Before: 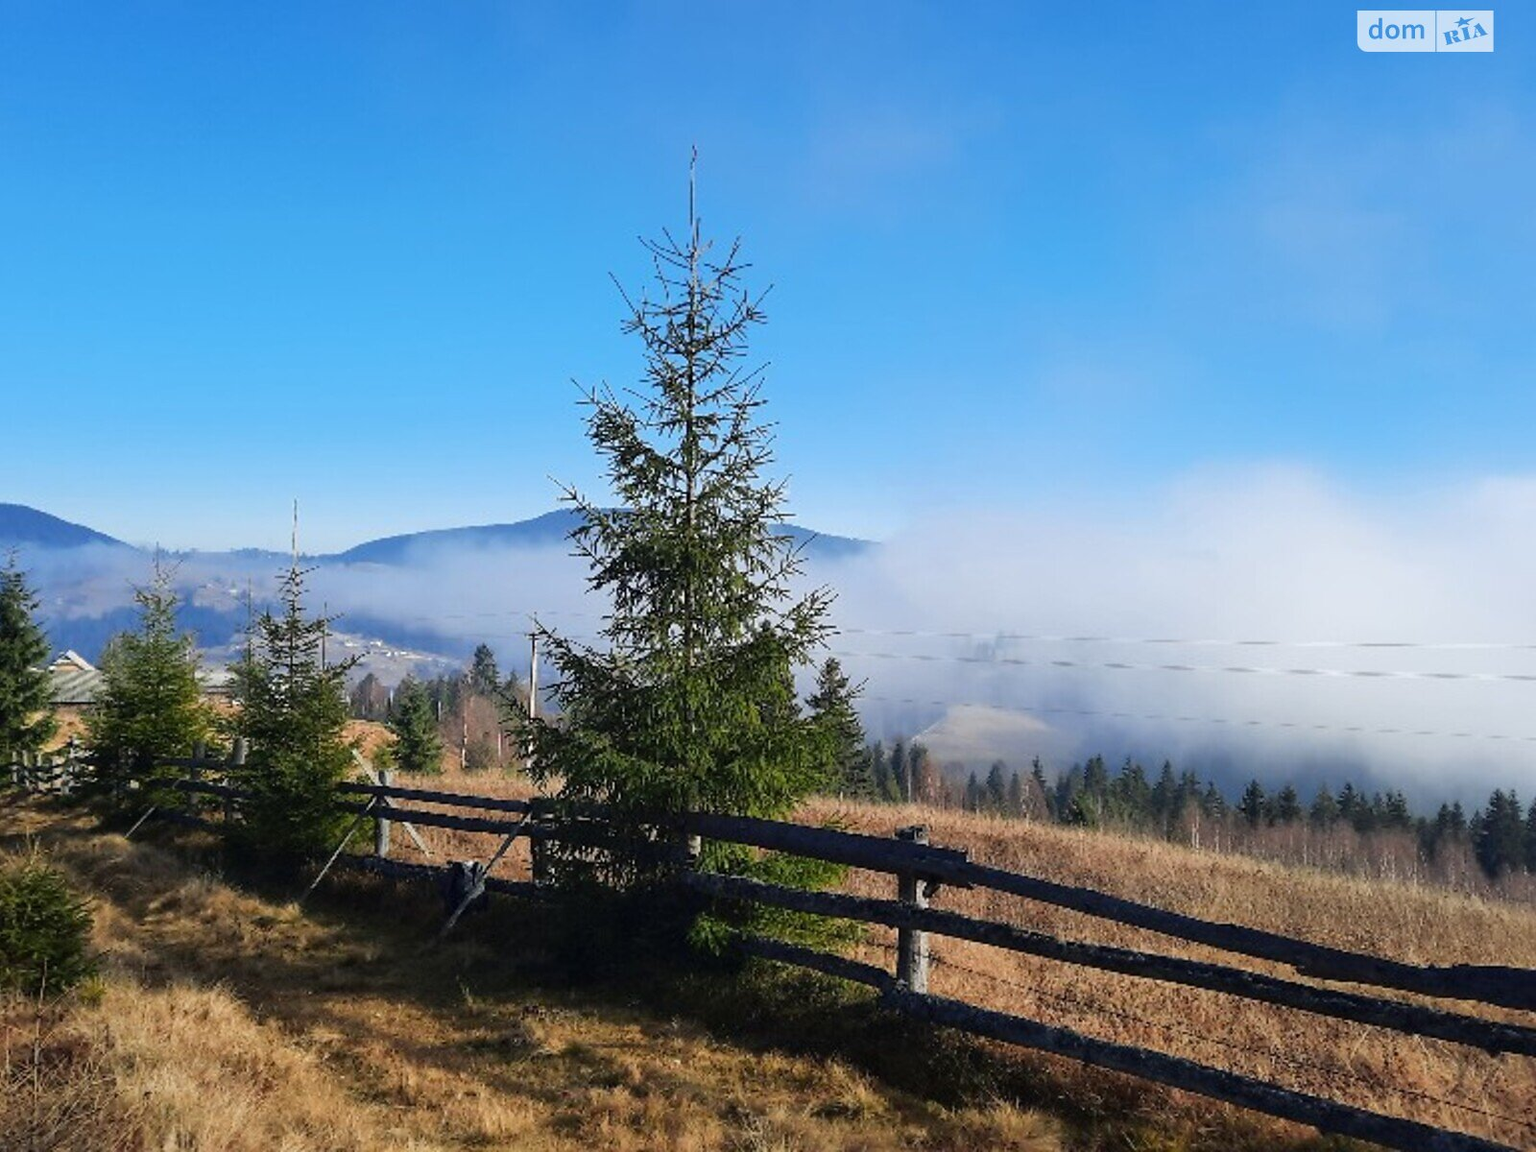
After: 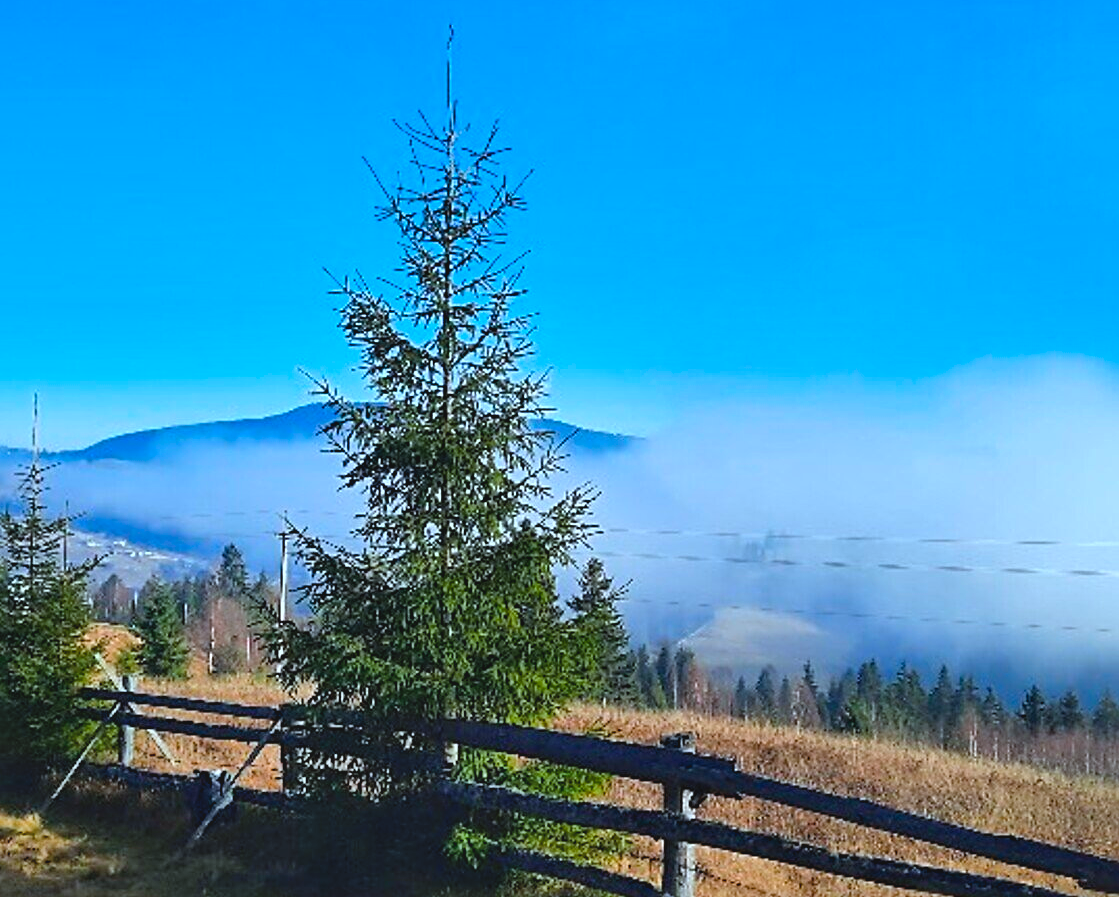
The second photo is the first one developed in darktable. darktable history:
sharpen: radius 3.119
crop and rotate: left 17.046%, top 10.659%, right 12.989%, bottom 14.553%
contrast brightness saturation: contrast -0.1, saturation -0.1
exposure: exposure 0.207 EV, compensate highlight preservation false
shadows and highlights: low approximation 0.01, soften with gaussian
color balance rgb: linear chroma grading › global chroma 15%, perceptual saturation grading › global saturation 30%
color calibration: illuminant F (fluorescent), F source F9 (Cool White Deluxe 4150 K) – high CRI, x 0.374, y 0.373, temperature 4158.34 K
